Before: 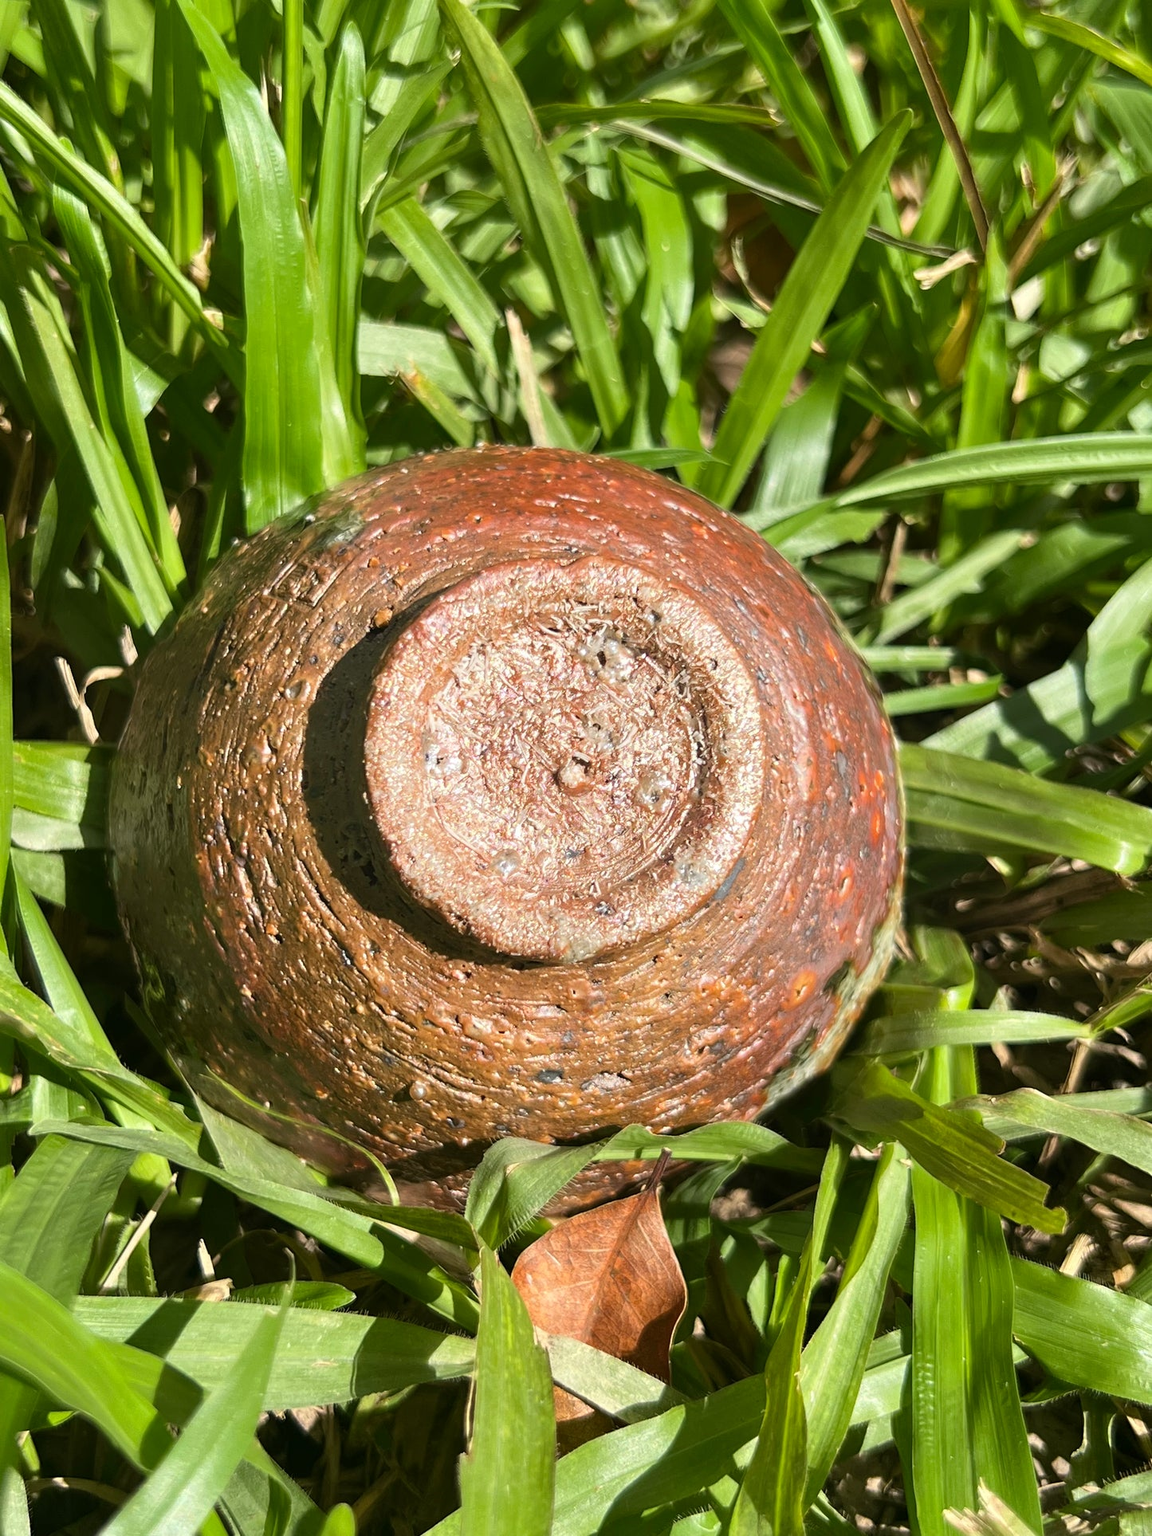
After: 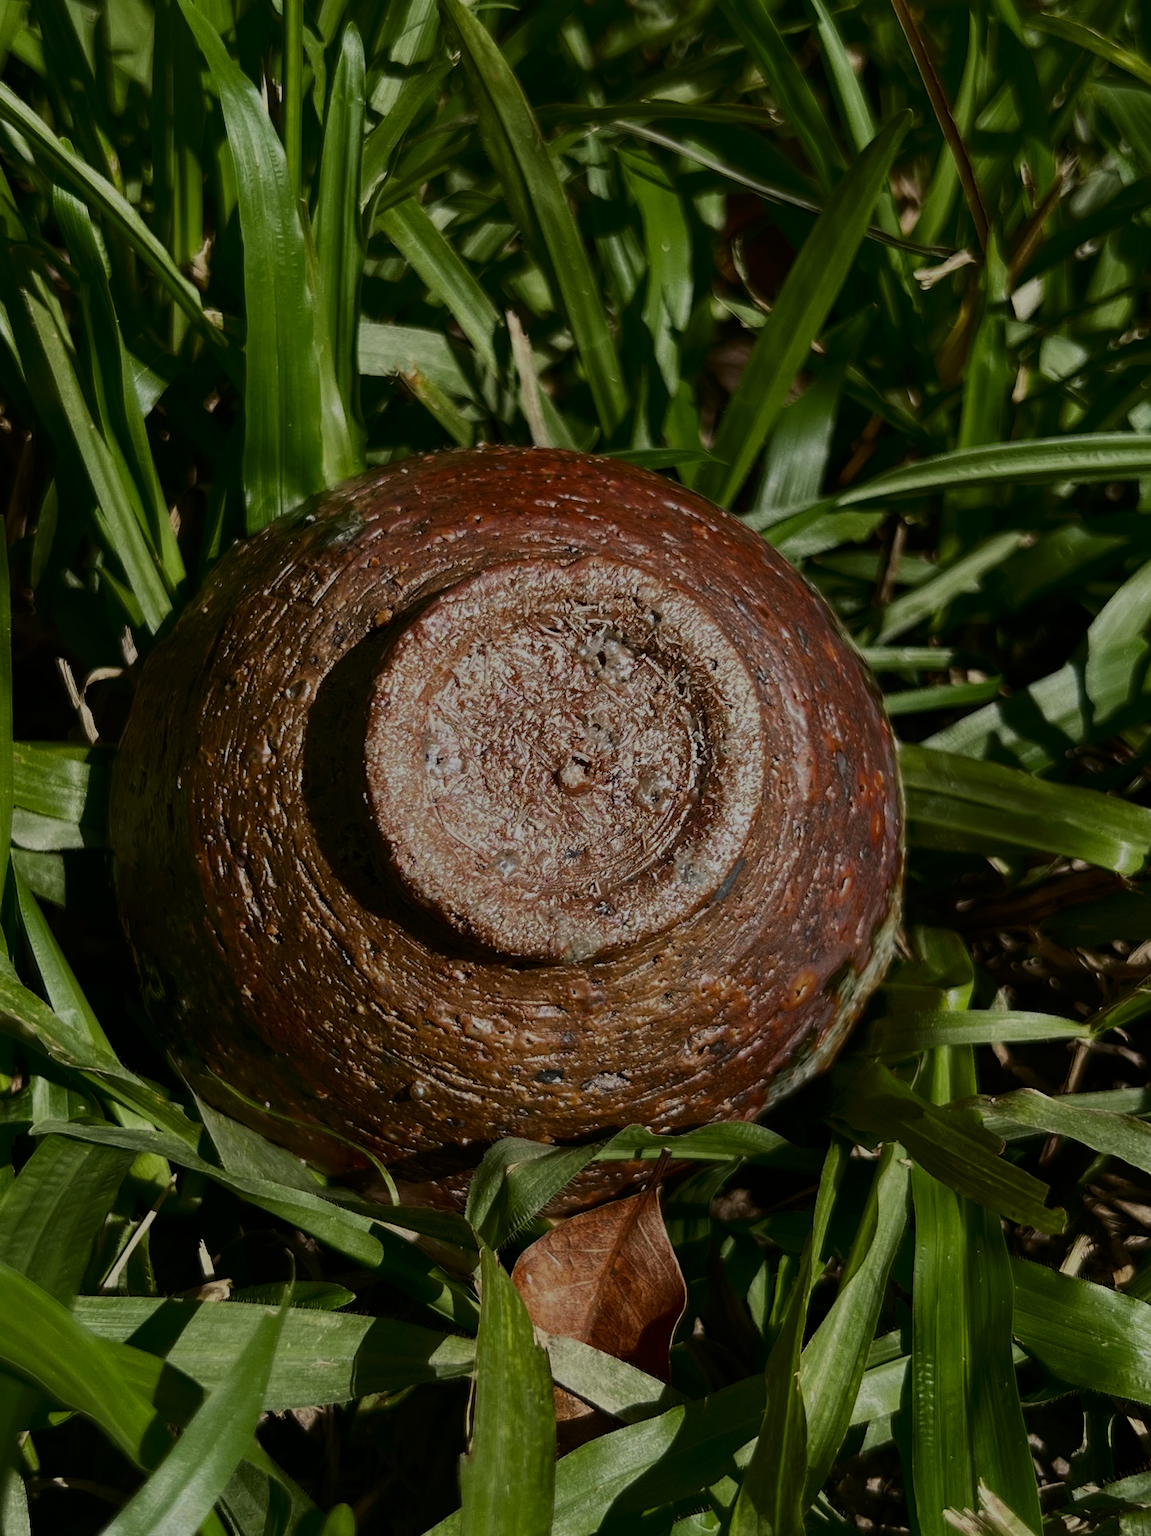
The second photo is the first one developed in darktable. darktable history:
contrast brightness saturation: contrast 0.3
tone equalizer: -8 EV -1.99 EV, -7 EV -2 EV, -6 EV -1.98 EV, -5 EV -1.98 EV, -4 EV -1.96 EV, -3 EV -1.98 EV, -2 EV -1.98 EV, -1 EV -1.62 EV, +0 EV -1.97 EV, mask exposure compensation -0.486 EV
